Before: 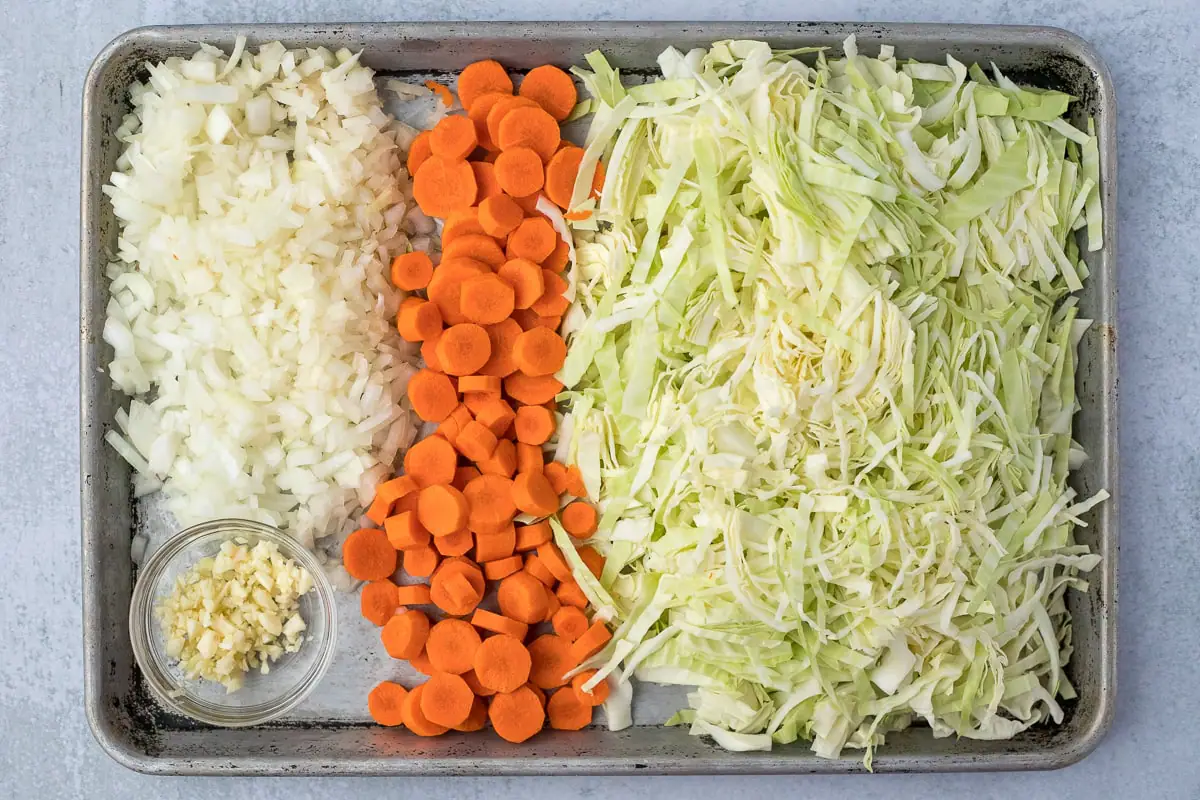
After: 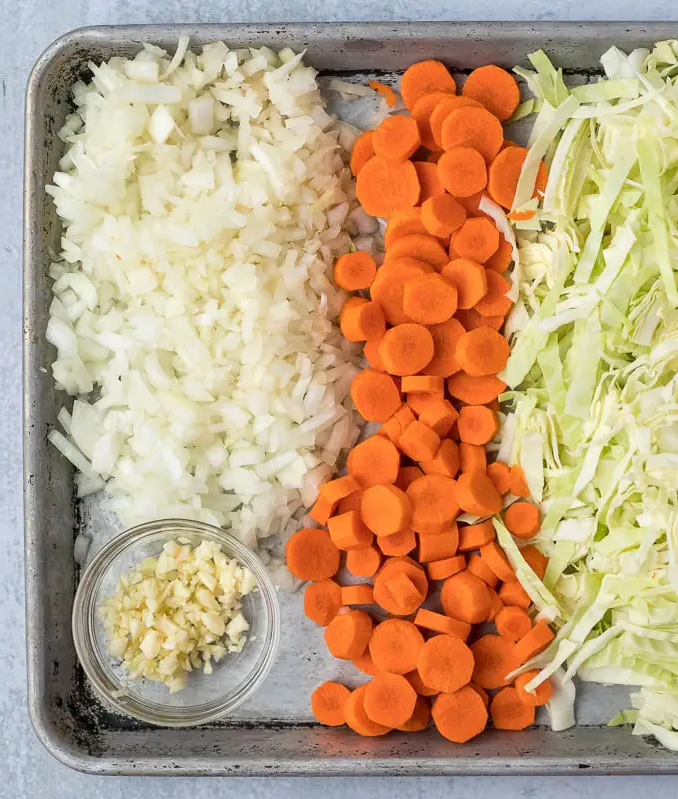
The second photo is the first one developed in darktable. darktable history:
crop: left 4.763%, right 38.683%
